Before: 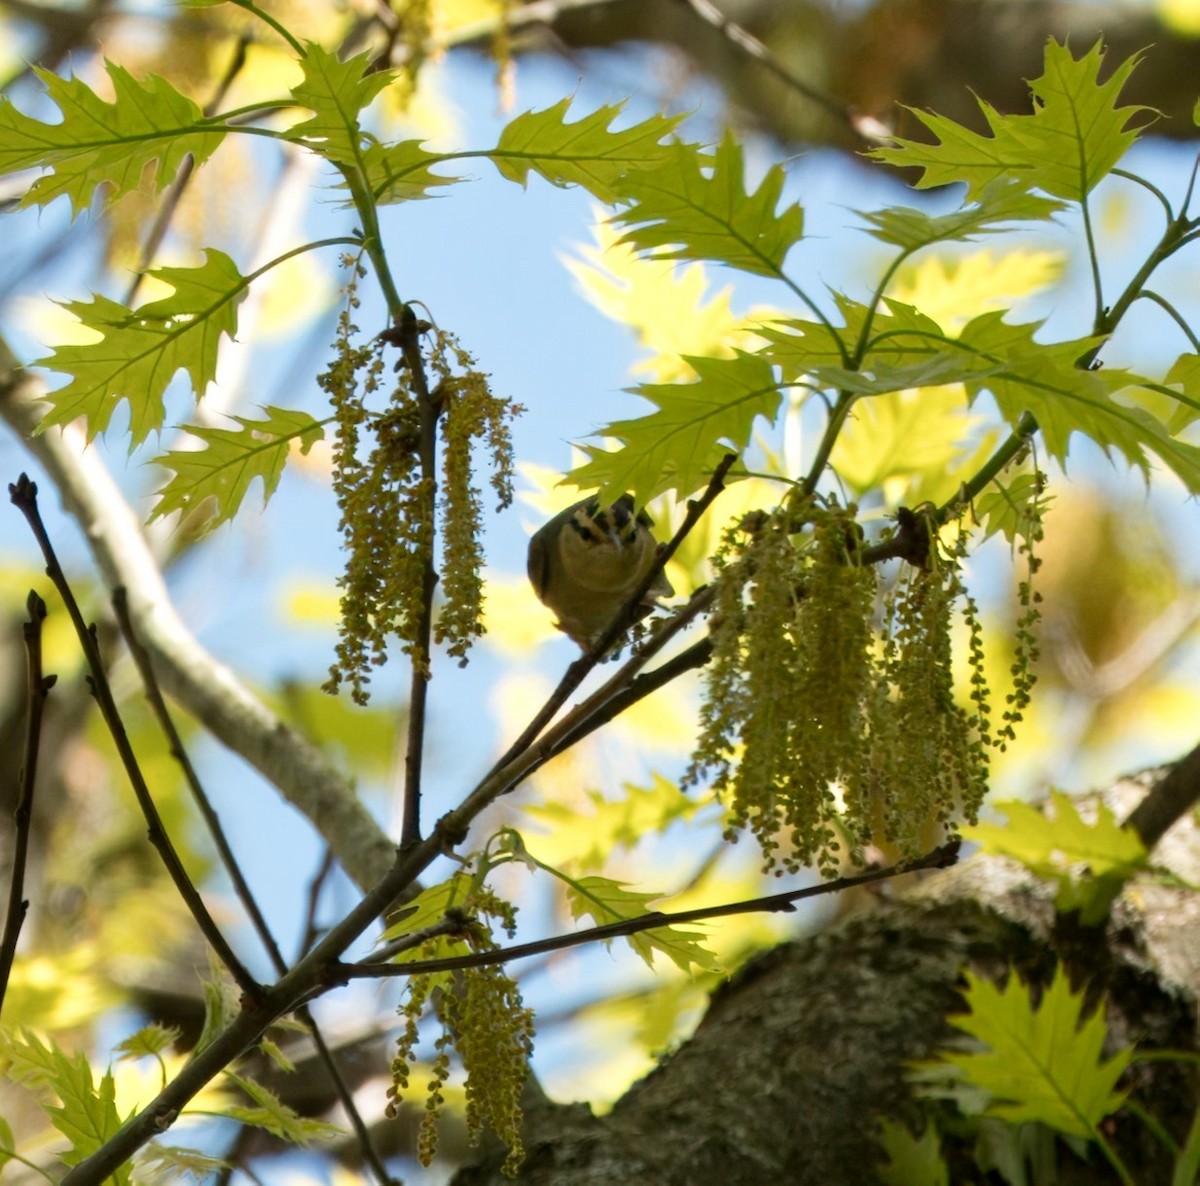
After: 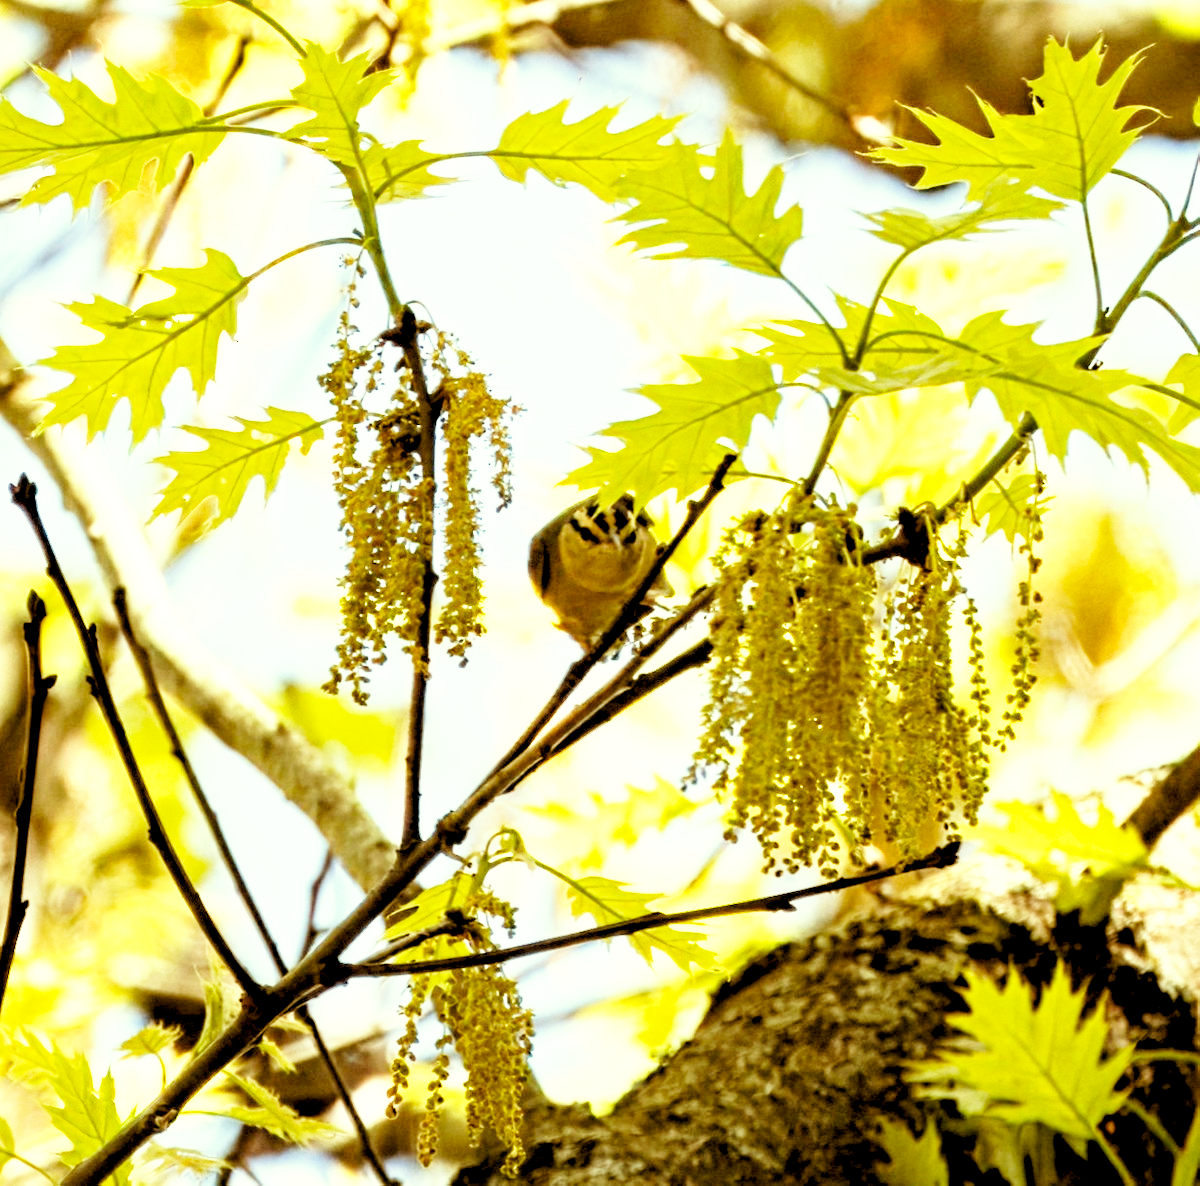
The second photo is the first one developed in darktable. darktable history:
rgb levels: levels [[0.013, 0.434, 0.89], [0, 0.5, 1], [0, 0.5, 1]]
base curve: curves: ch0 [(0, 0) (0.005, 0.002) (0.15, 0.3) (0.4, 0.7) (0.75, 0.95) (1, 1)], preserve colors none
exposure: black level correction 0, exposure 0.7 EV, compensate exposure bias true, compensate highlight preservation false
color balance rgb: shadows lift › chroma 4.41%, shadows lift › hue 27°, power › chroma 2.5%, power › hue 70°, highlights gain › chroma 1%, highlights gain › hue 27°, saturation formula JzAzBz (2021)
contrast equalizer: y [[0.5, 0.501, 0.525, 0.597, 0.58, 0.514], [0.5 ×6], [0.5 ×6], [0 ×6], [0 ×6]]
color correction: highlights a* -4.28, highlights b* 6.53
